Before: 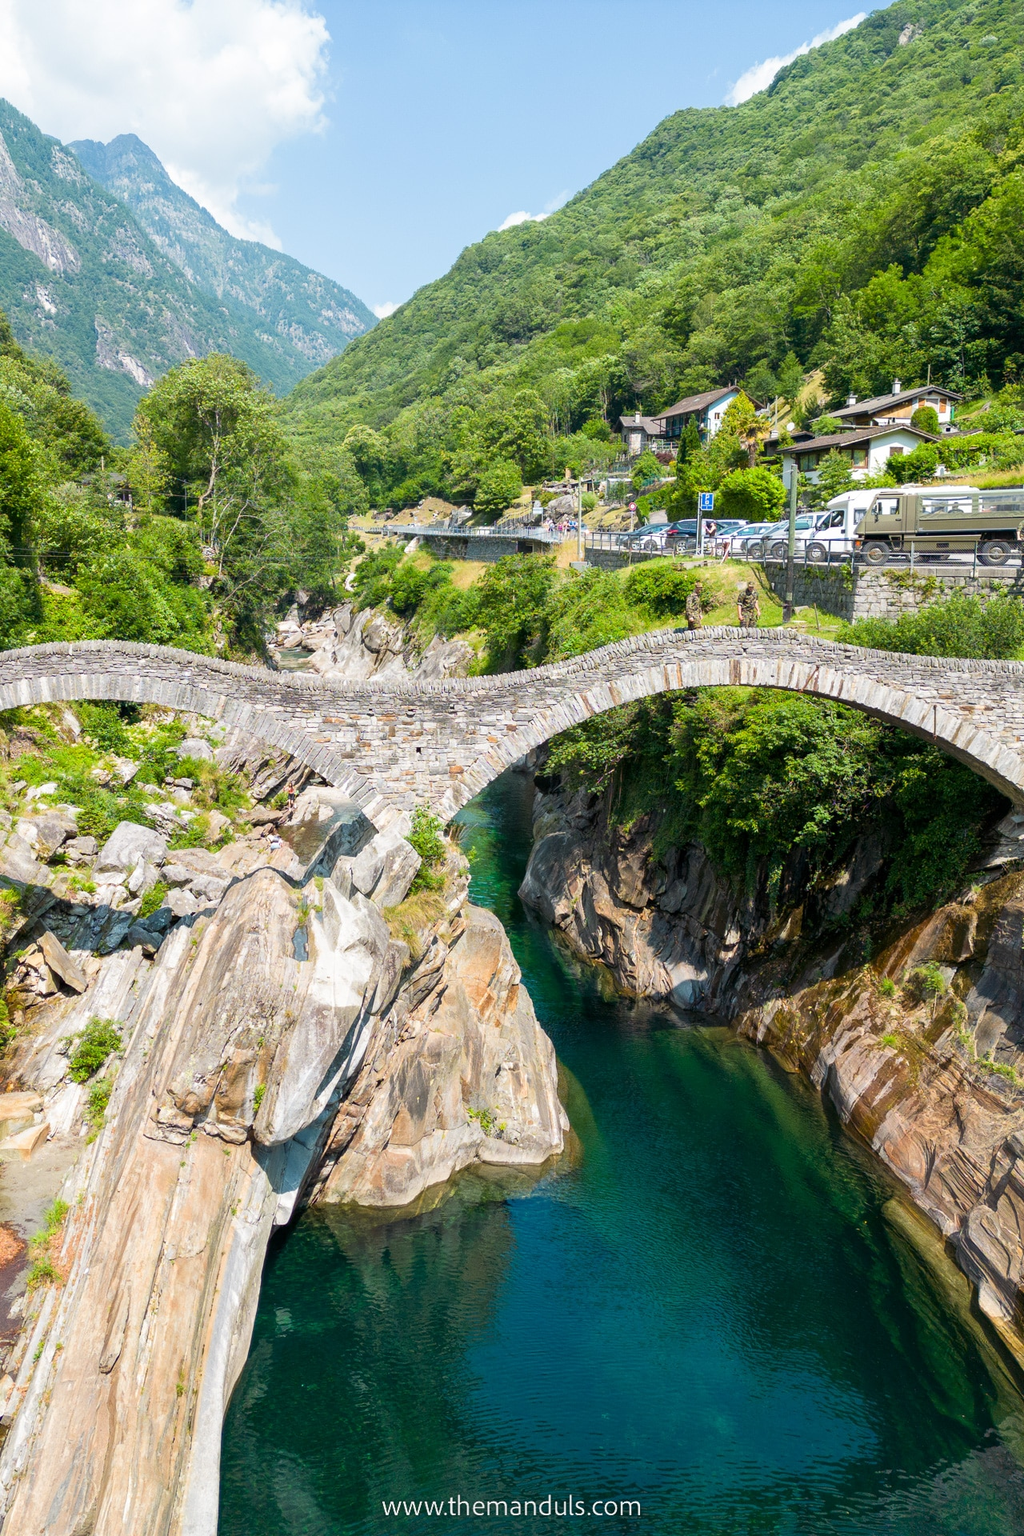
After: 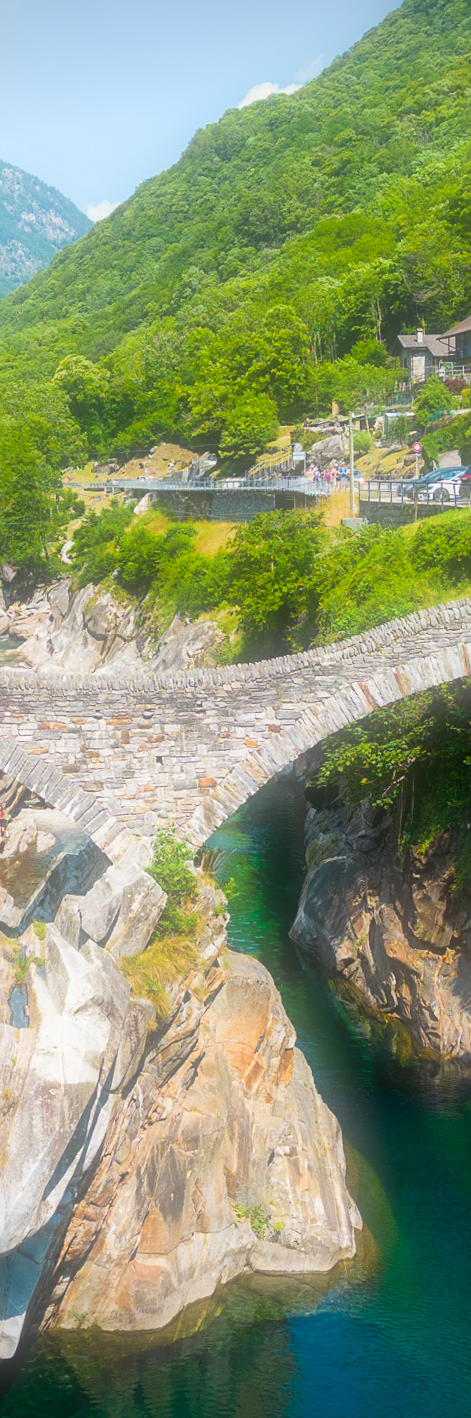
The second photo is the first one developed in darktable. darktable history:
base curve: preserve colors none
crop and rotate: left 29.476%, top 10.214%, right 35.32%, bottom 17.333%
sharpen: amount 0.2
vignetting: fall-off start 97.23%, saturation -0.024, center (-0.033, -0.042), width/height ratio 1.179, unbound false
rotate and perspective: rotation -1.77°, lens shift (horizontal) 0.004, automatic cropping off
soften: size 60.24%, saturation 65.46%, brightness 0.506 EV, mix 25.7%
color balance rgb: linear chroma grading › global chroma 15%, perceptual saturation grading › global saturation 30%
